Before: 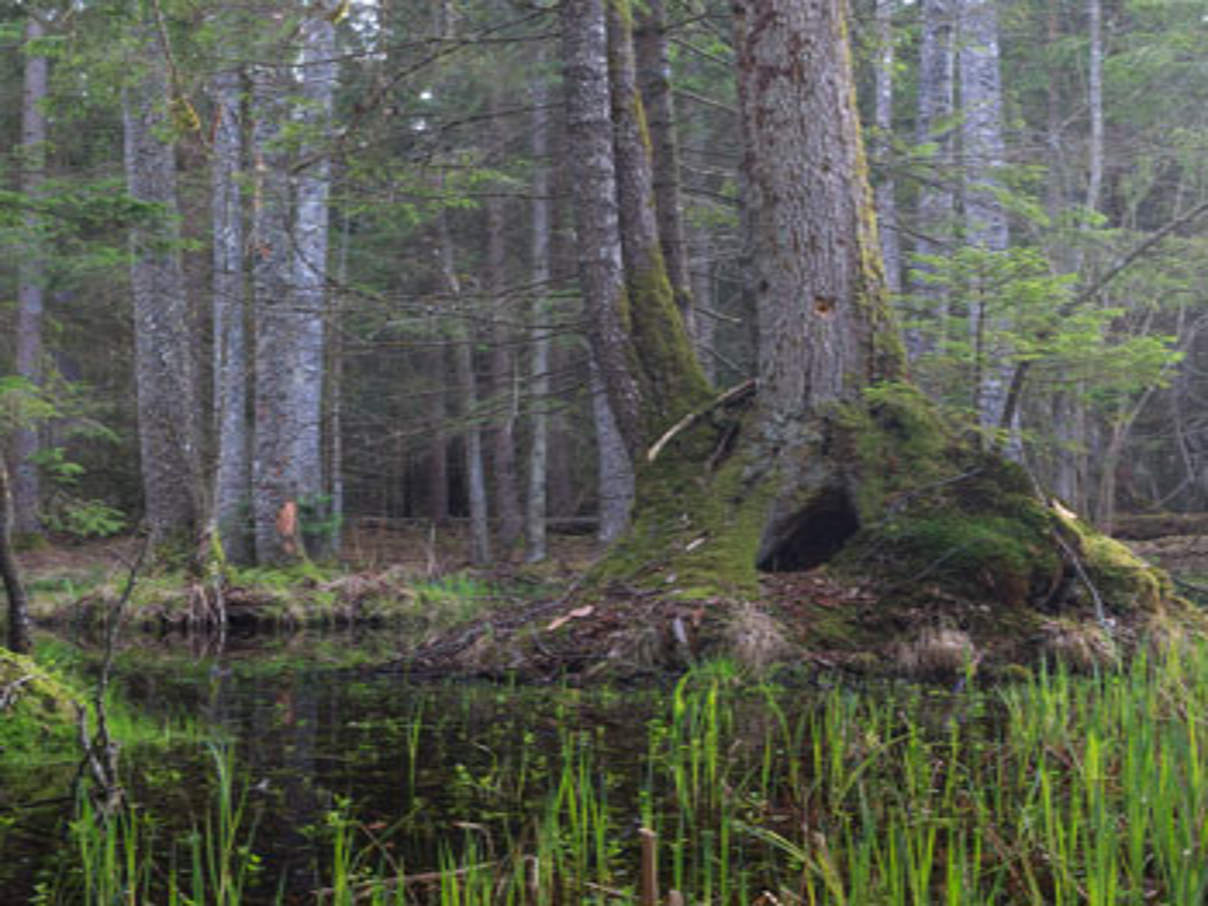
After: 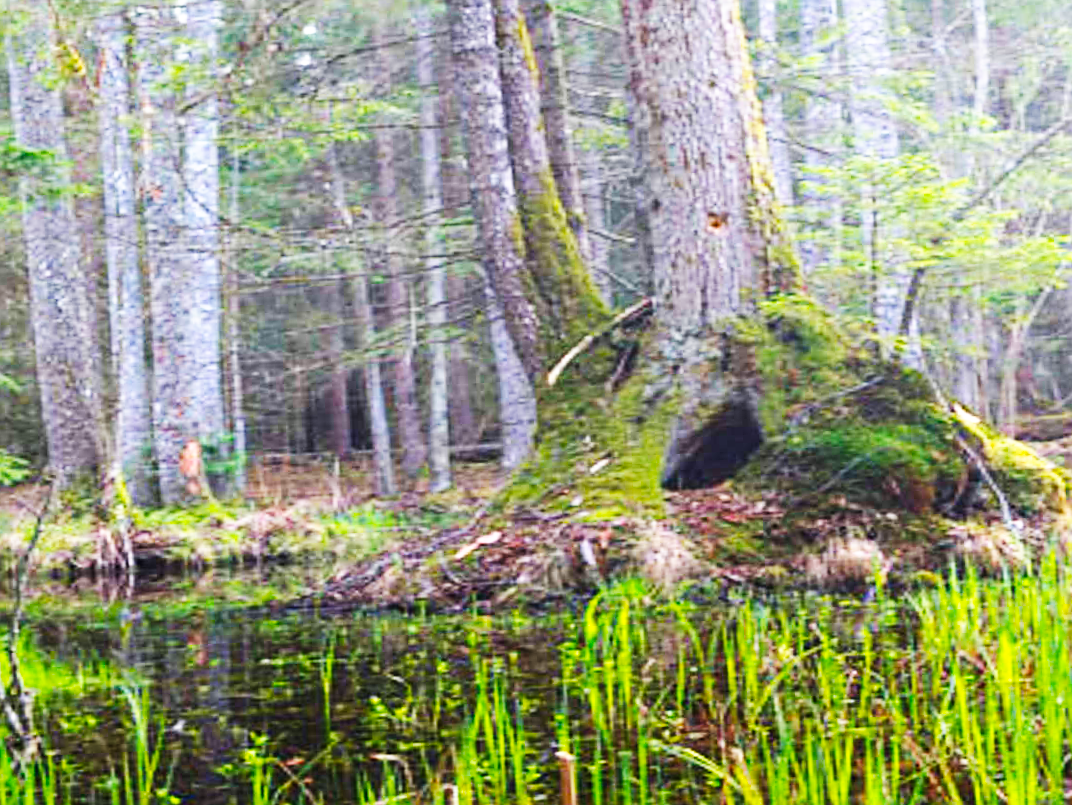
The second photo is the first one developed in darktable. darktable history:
crop and rotate: angle 2.66°, left 5.831%, top 5.676%
base curve: curves: ch0 [(0, 0) (0.007, 0.004) (0.027, 0.03) (0.046, 0.07) (0.207, 0.54) (0.442, 0.872) (0.673, 0.972) (1, 1)], preserve colors none
sharpen: on, module defaults
exposure: black level correction -0.002, exposure 0.536 EV, compensate highlight preservation false
shadows and highlights: shadows 25.9, highlights -24.73
color balance rgb: shadows lift › chroma 0.711%, shadows lift › hue 115.48°, perceptual saturation grading › global saturation 30.941%, global vibrance 20%
